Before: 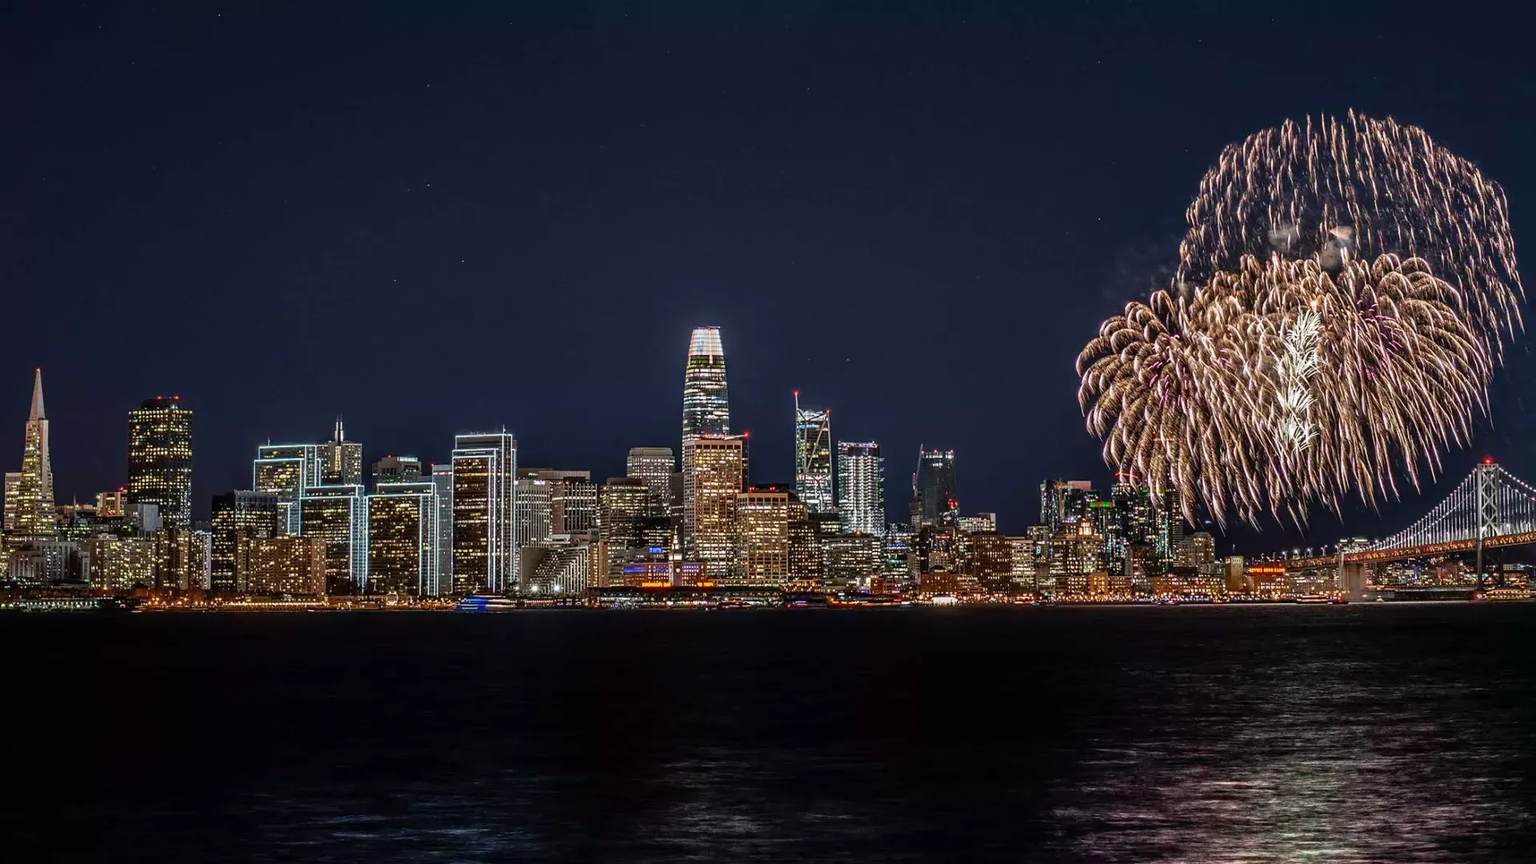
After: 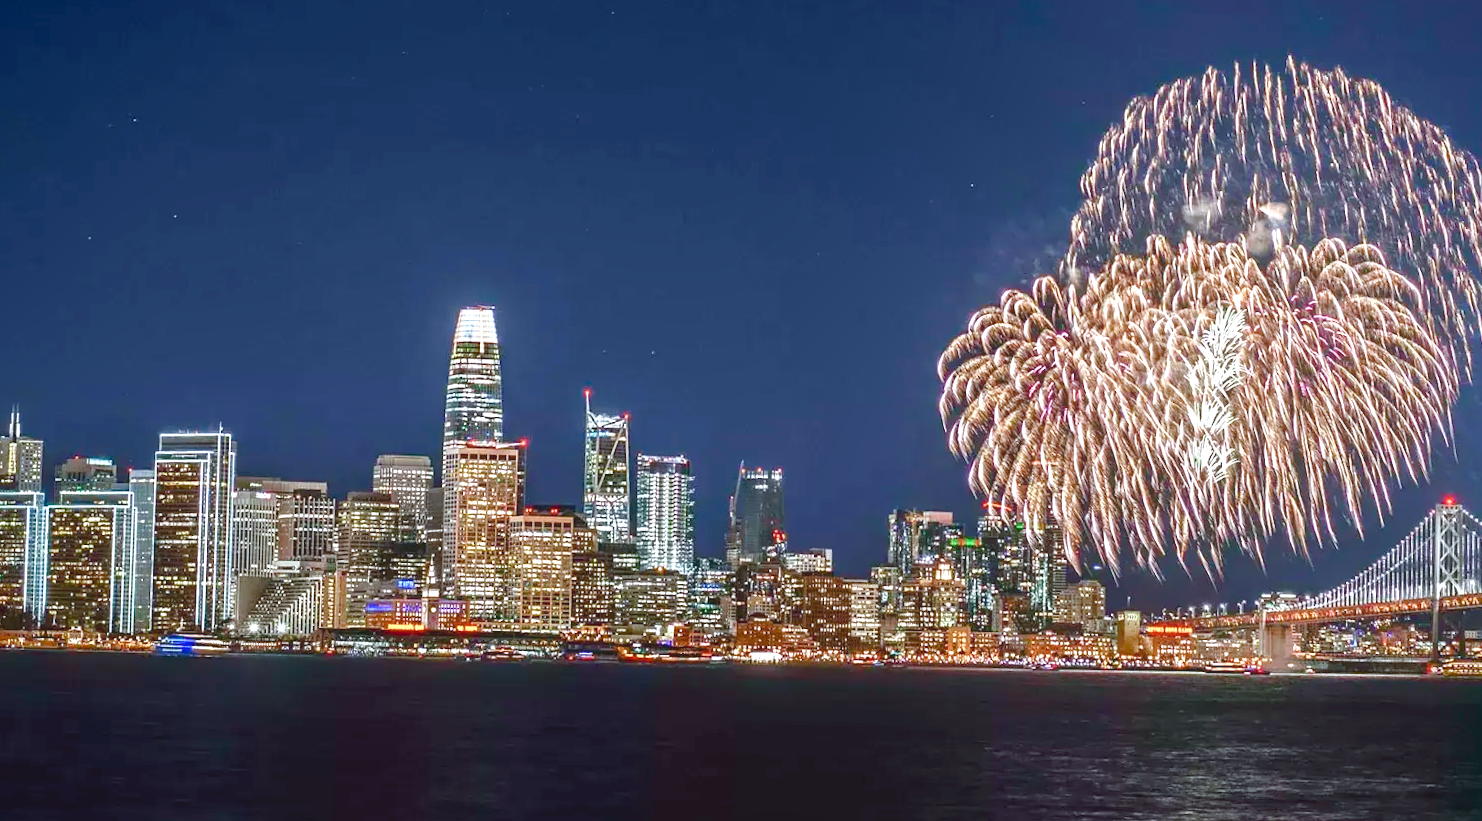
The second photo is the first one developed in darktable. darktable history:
exposure: black level correction 0, exposure 1.2 EV, compensate exposure bias true, compensate highlight preservation false
vignetting: brightness -0.233, saturation 0.141
crop and rotate: left 20.74%, top 7.912%, right 0.375%, bottom 13.378%
rotate and perspective: rotation 1.57°, crop left 0.018, crop right 0.982, crop top 0.039, crop bottom 0.961
color balance rgb: shadows lift › chroma 1%, shadows lift › hue 113°, highlights gain › chroma 0.2%, highlights gain › hue 333°, perceptual saturation grading › global saturation 20%, perceptual saturation grading › highlights -50%, perceptual saturation grading › shadows 25%, contrast -10%
bloom: size 40%
white balance: emerald 1
color calibration: illuminant Planckian (black body), adaptation linear Bradford (ICC v4), x 0.364, y 0.367, temperature 4417.56 K, saturation algorithm version 1 (2020)
